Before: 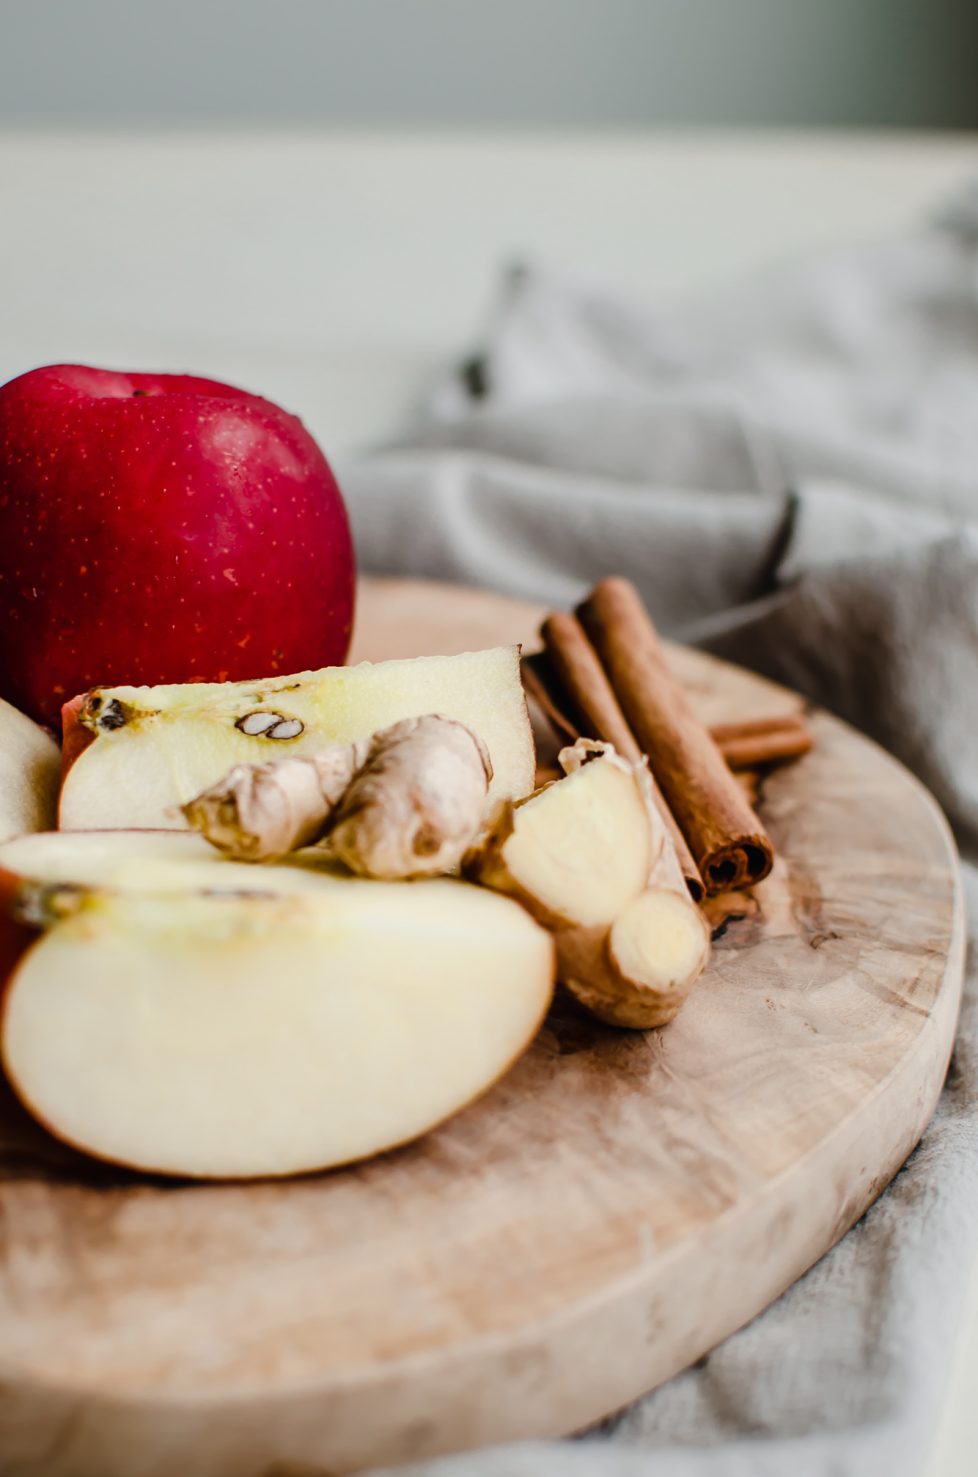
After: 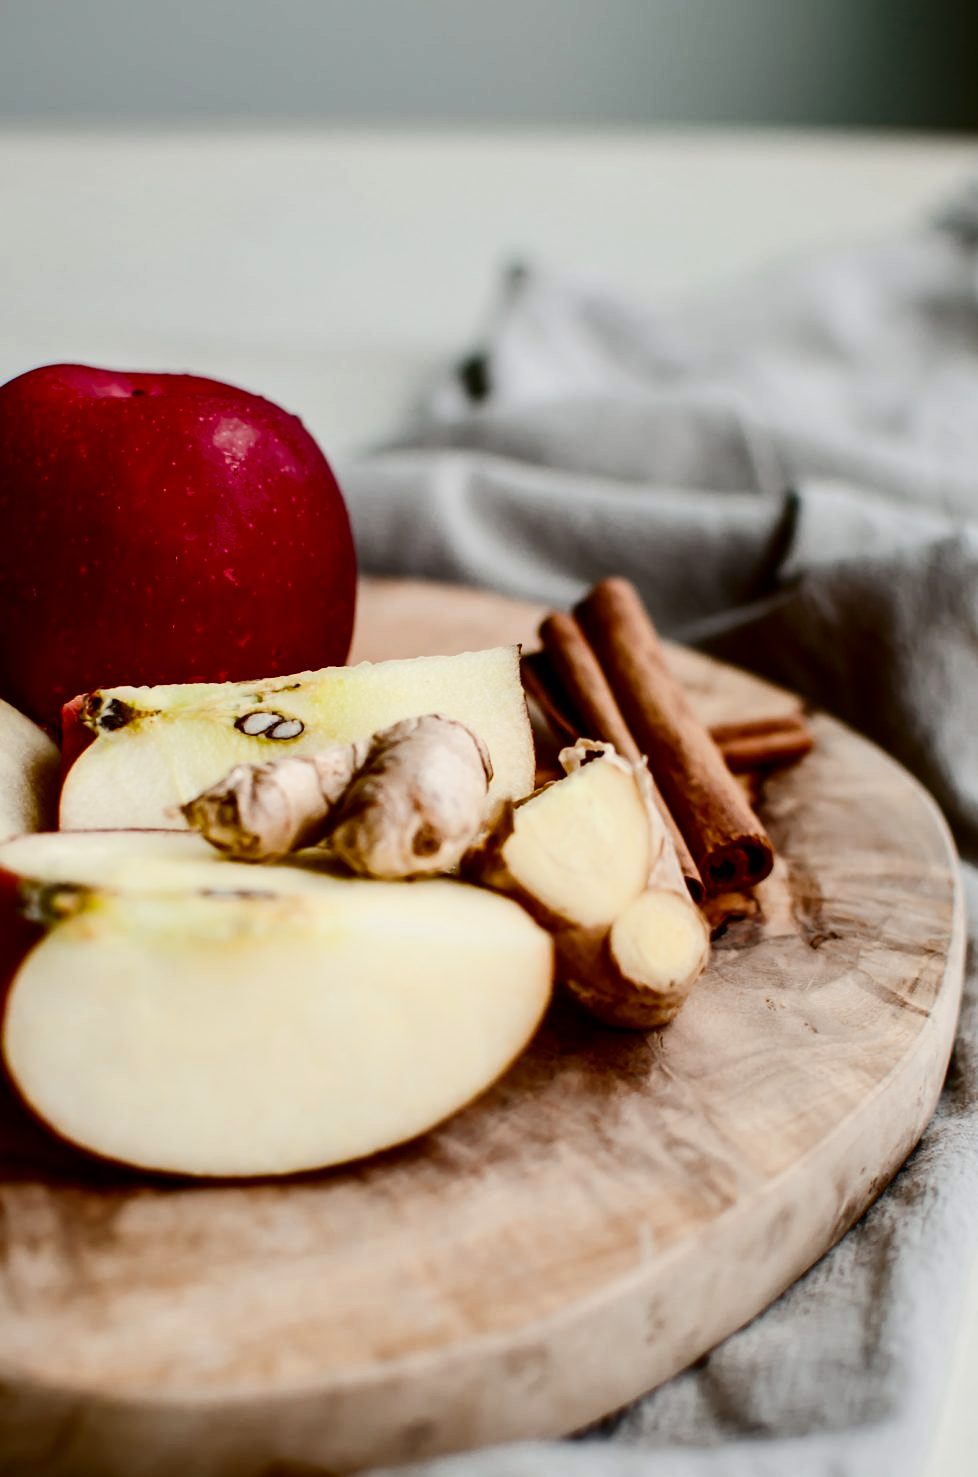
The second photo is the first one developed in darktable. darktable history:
contrast brightness saturation: contrast 0.243, brightness -0.239, saturation 0.144
